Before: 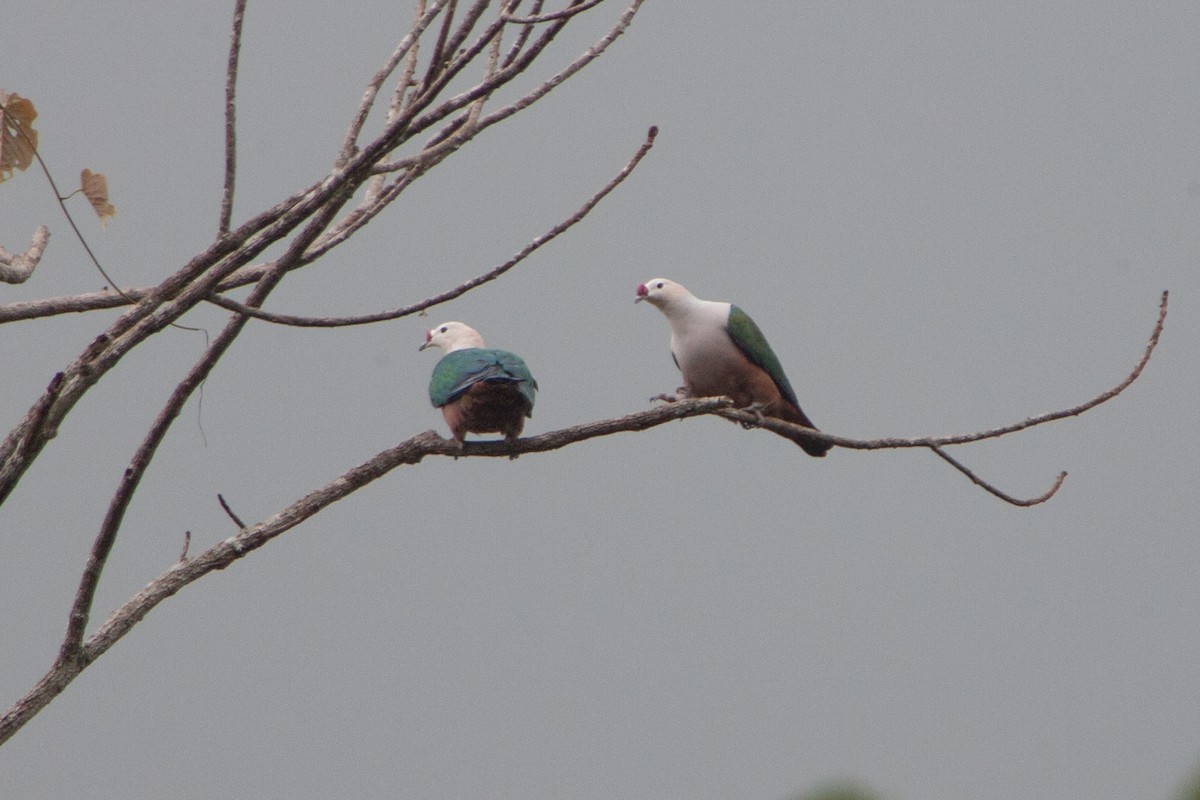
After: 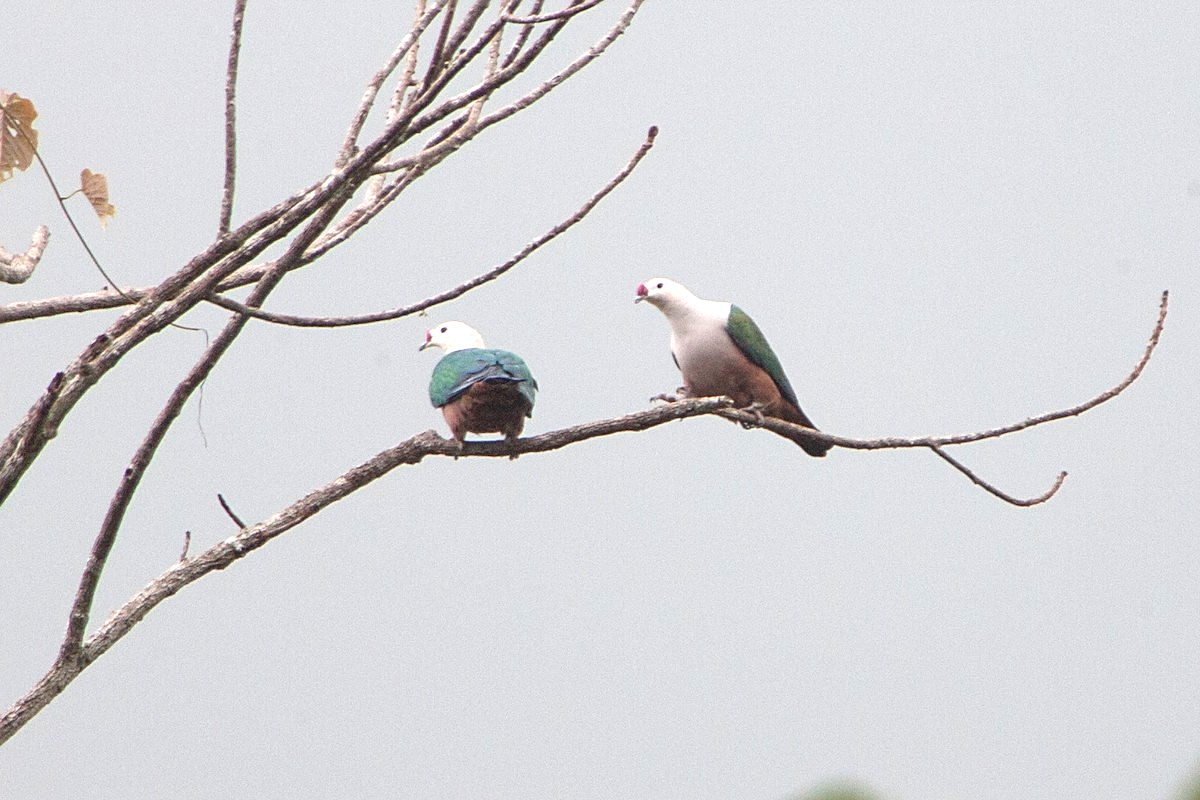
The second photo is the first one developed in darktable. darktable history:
tone equalizer: on, module defaults
sharpen: on, module defaults
exposure: black level correction 0, exposure 1.2 EV, compensate exposure bias true, compensate highlight preservation false
